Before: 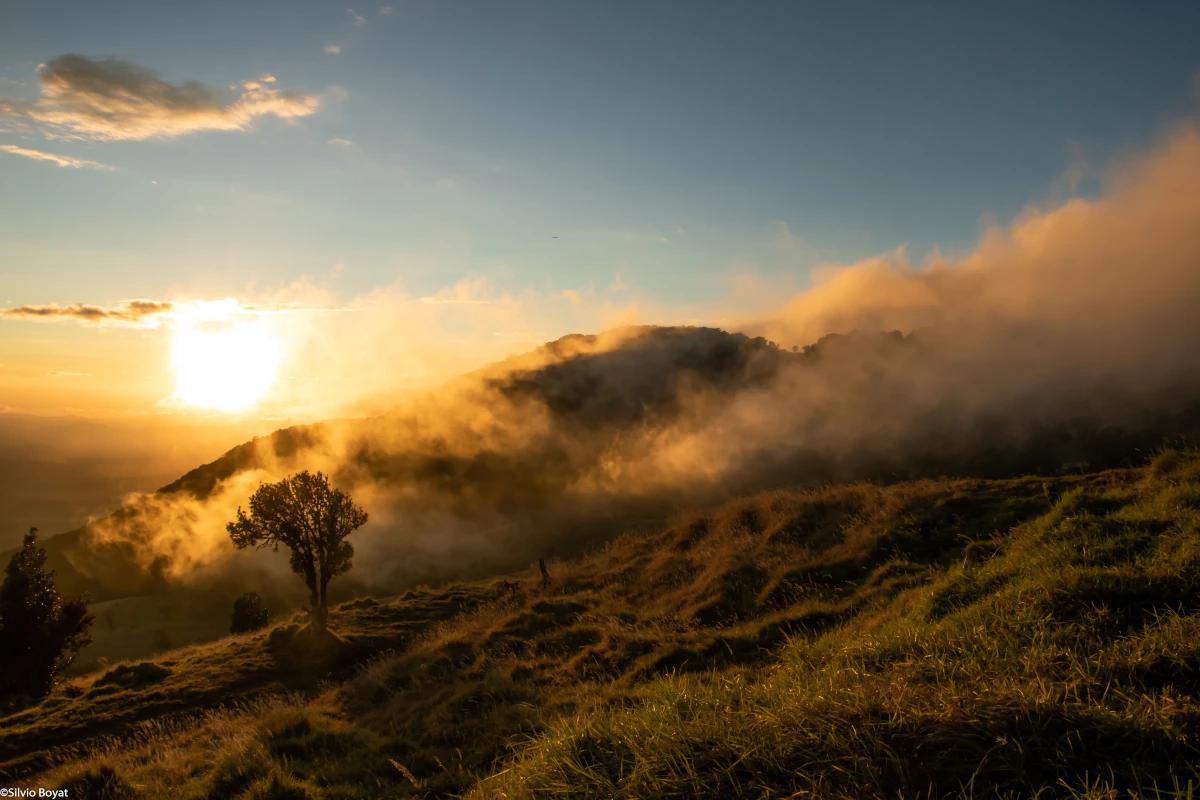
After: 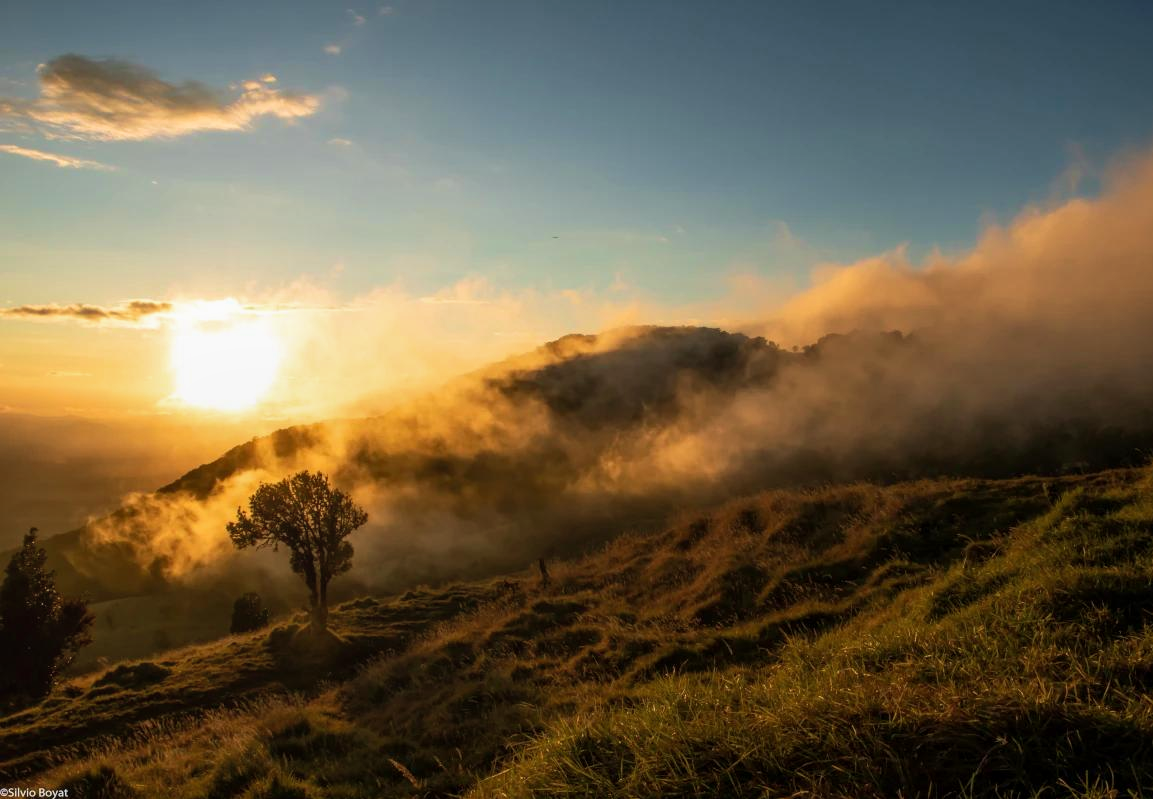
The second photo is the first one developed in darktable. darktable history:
crop: right 3.85%, bottom 0.028%
local contrast: detail 109%
velvia: on, module defaults
